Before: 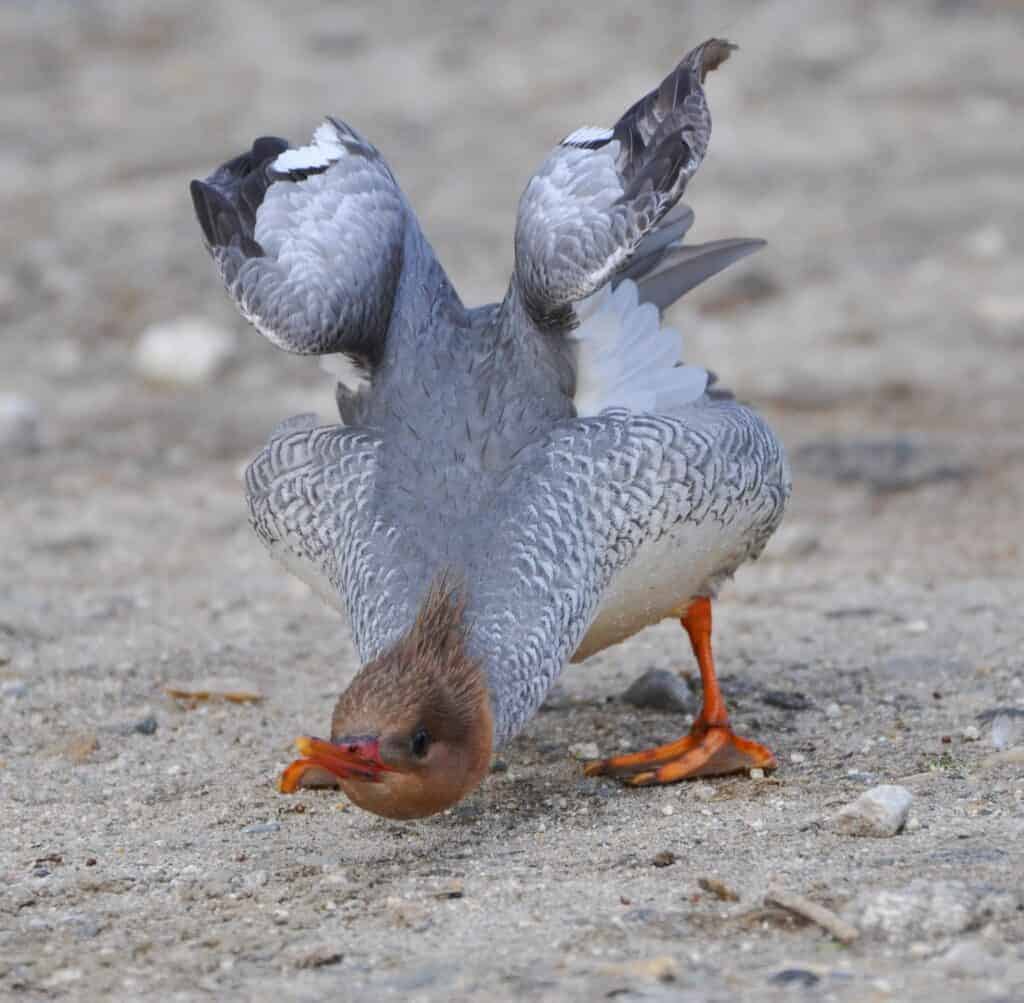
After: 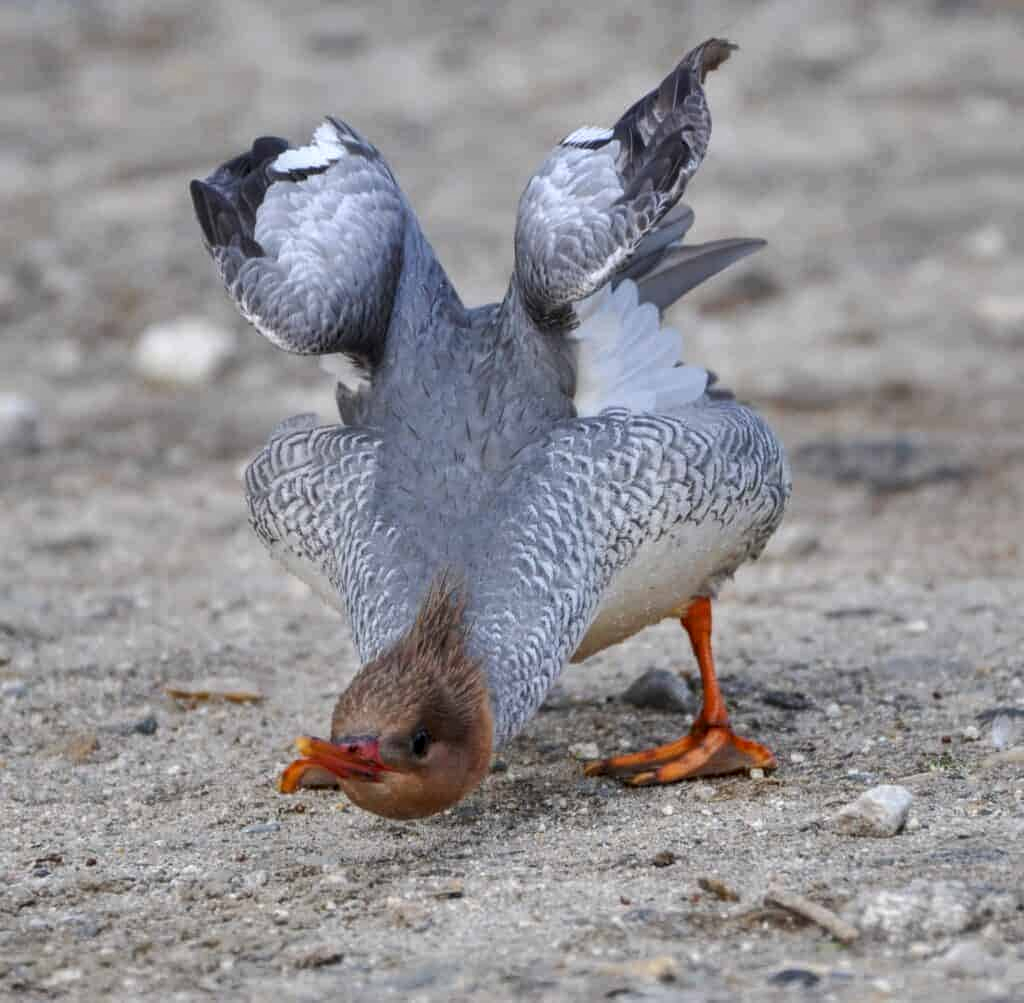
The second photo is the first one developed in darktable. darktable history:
shadows and highlights: low approximation 0.01, soften with gaussian
local contrast: detail 130%
